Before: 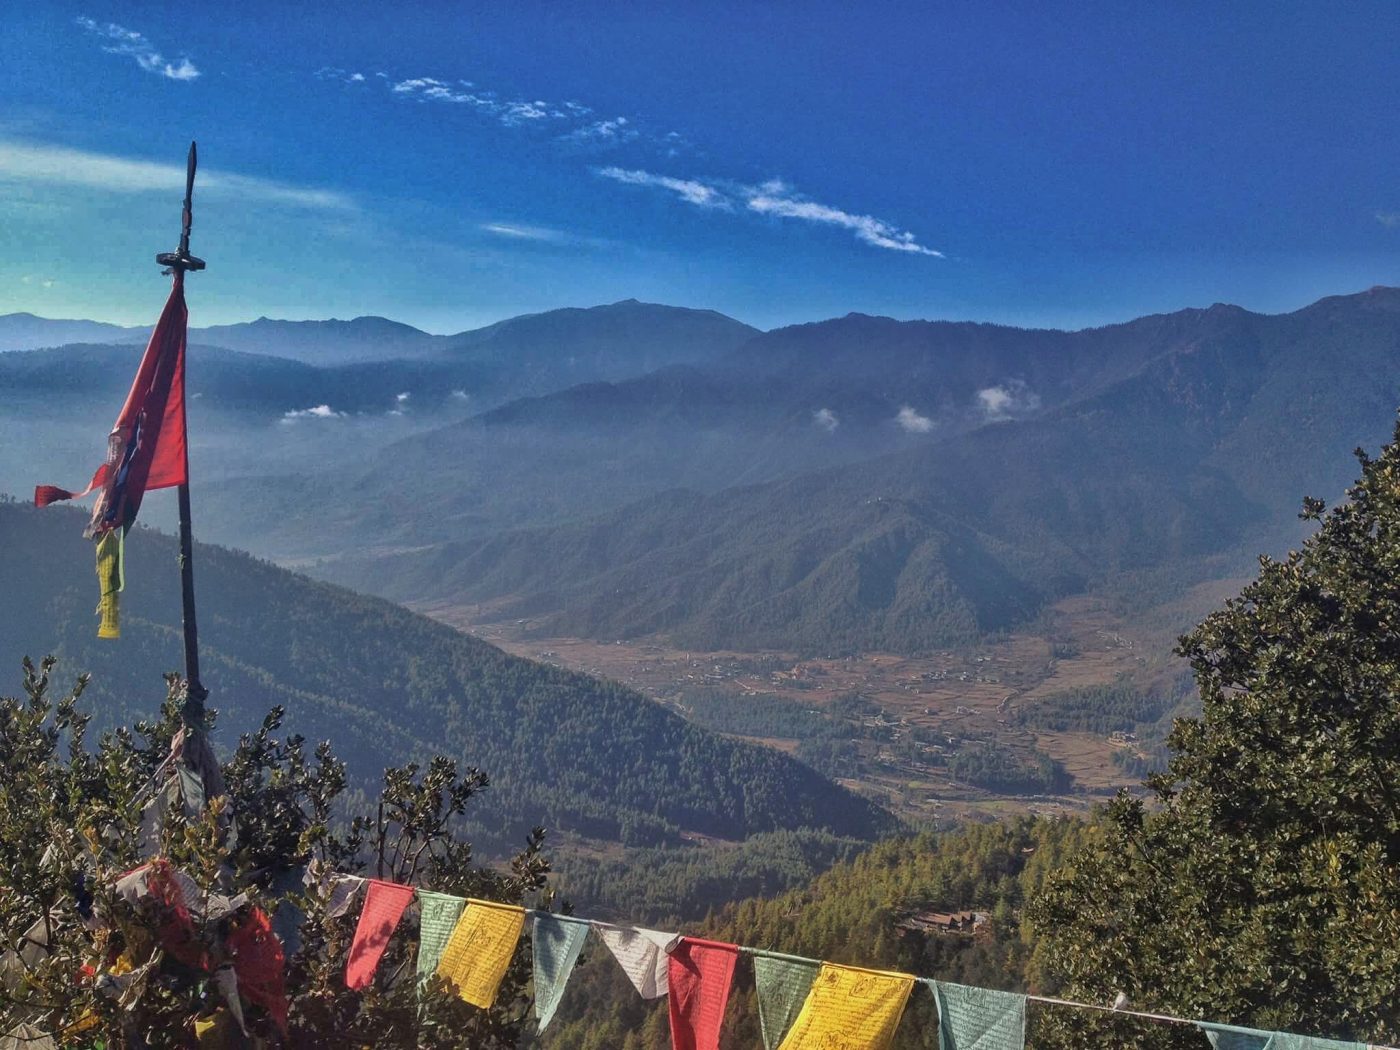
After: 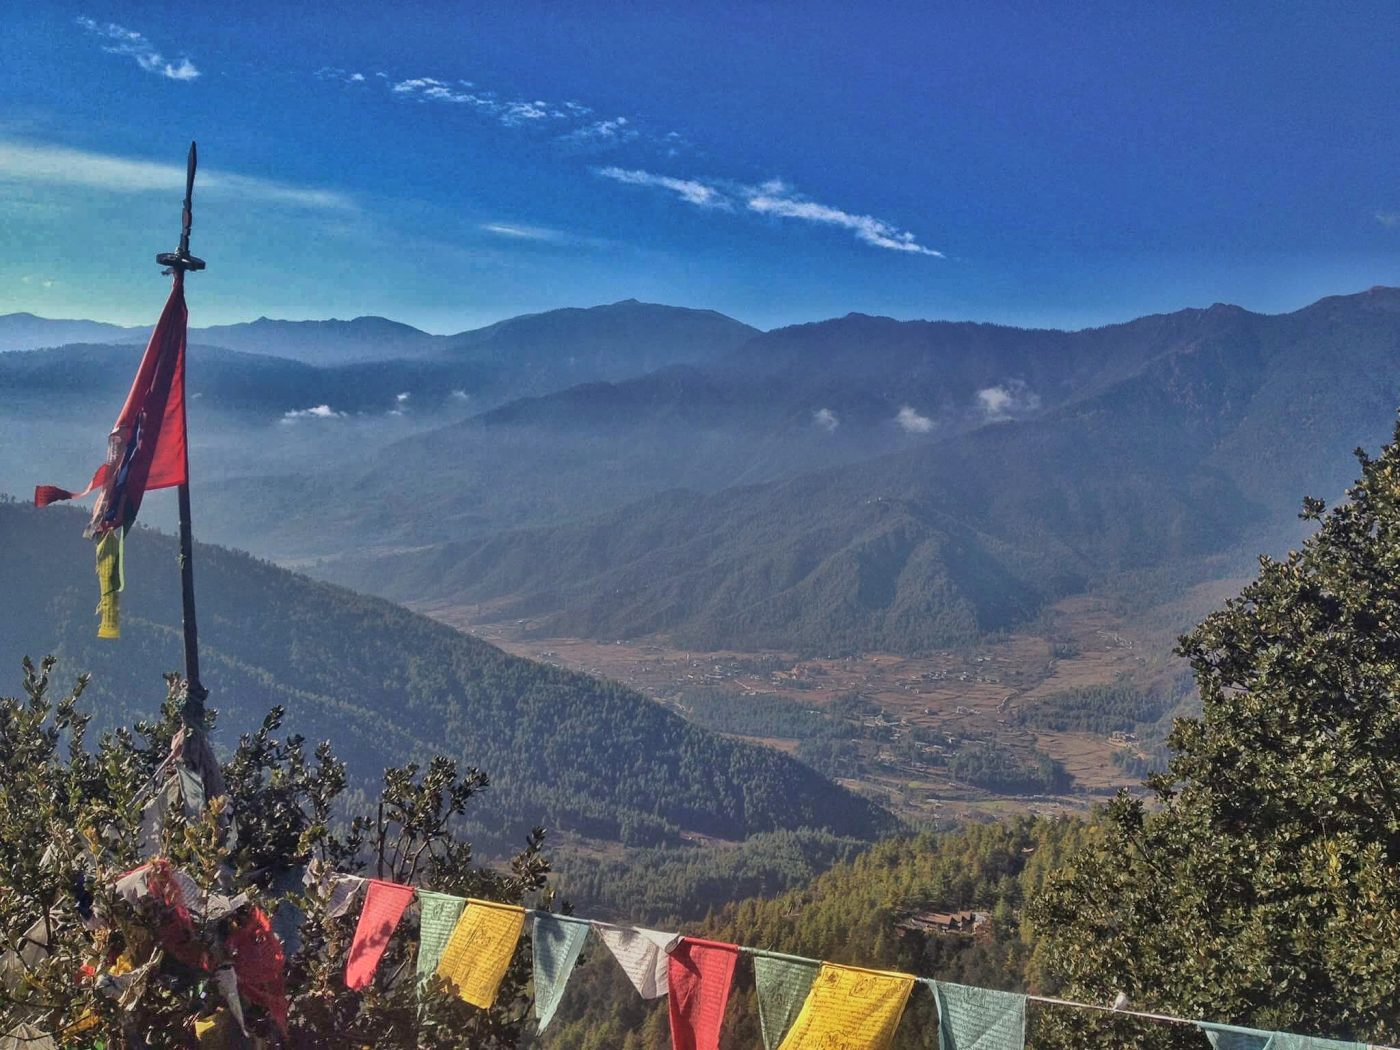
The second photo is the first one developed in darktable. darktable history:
tone equalizer: -8 EV -0.002 EV, -7 EV 0.005 EV, -6 EV -0.009 EV, -5 EV 0.011 EV, -4 EV -0.012 EV, -3 EV 0.007 EV, -2 EV -0.062 EV, -1 EV -0.293 EV, +0 EV -0.582 EV, smoothing diameter 2%, edges refinement/feathering 20, mask exposure compensation -1.57 EV, filter diffusion 5
shadows and highlights: low approximation 0.01, soften with gaussian
